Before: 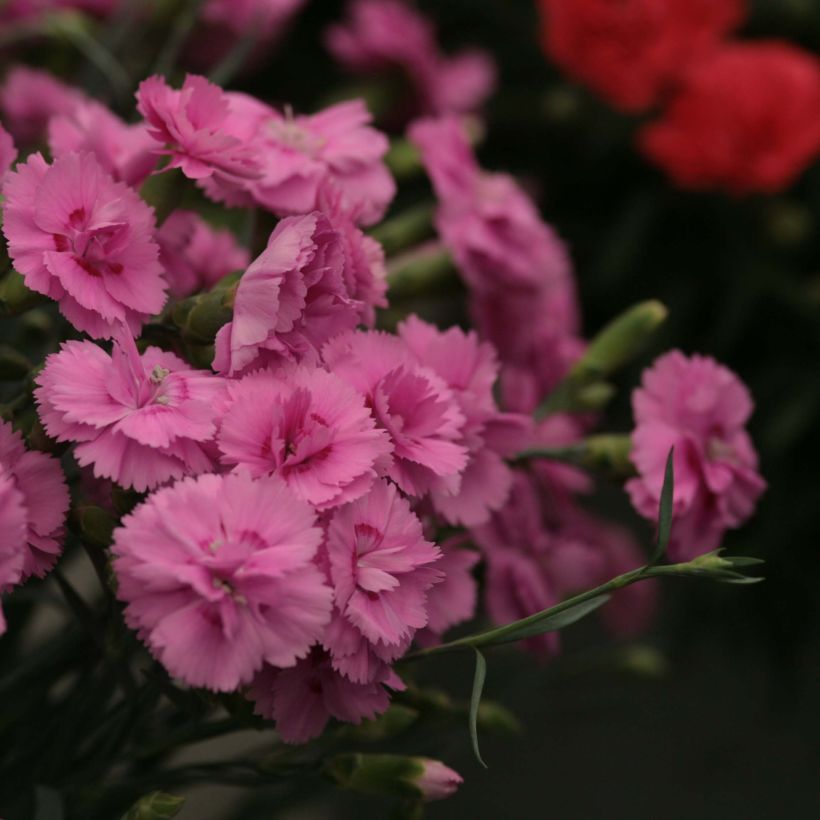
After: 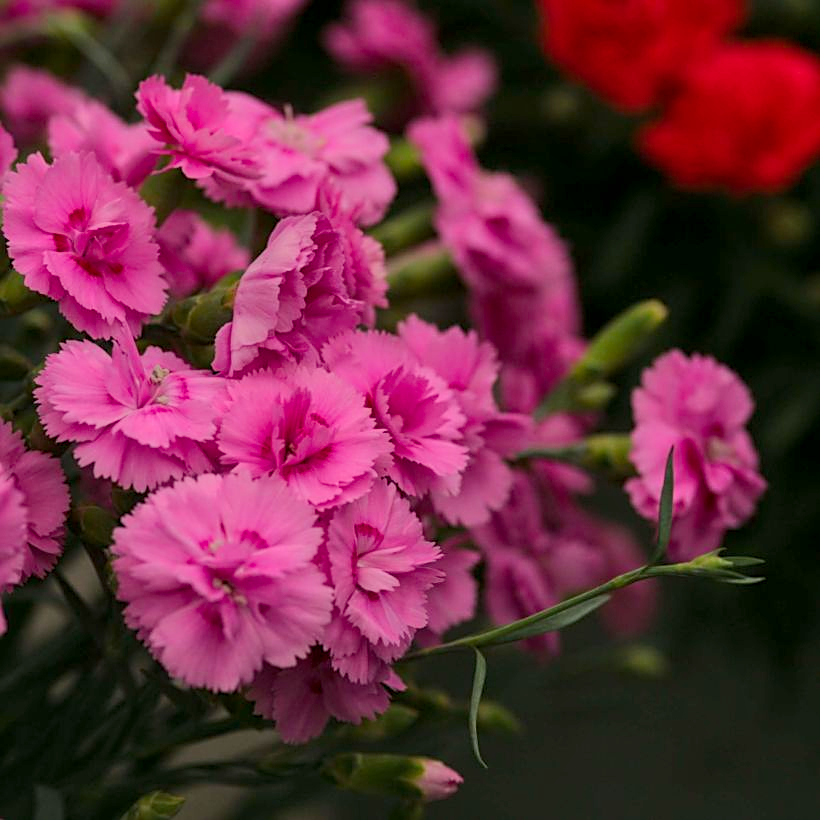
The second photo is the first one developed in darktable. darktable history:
local contrast: on, module defaults
sharpen: on, module defaults
color balance rgb: perceptual saturation grading › global saturation 30.849%, perceptual brilliance grading › mid-tones 10.447%, perceptual brilliance grading › shadows 14.636%, contrast -9.898%
